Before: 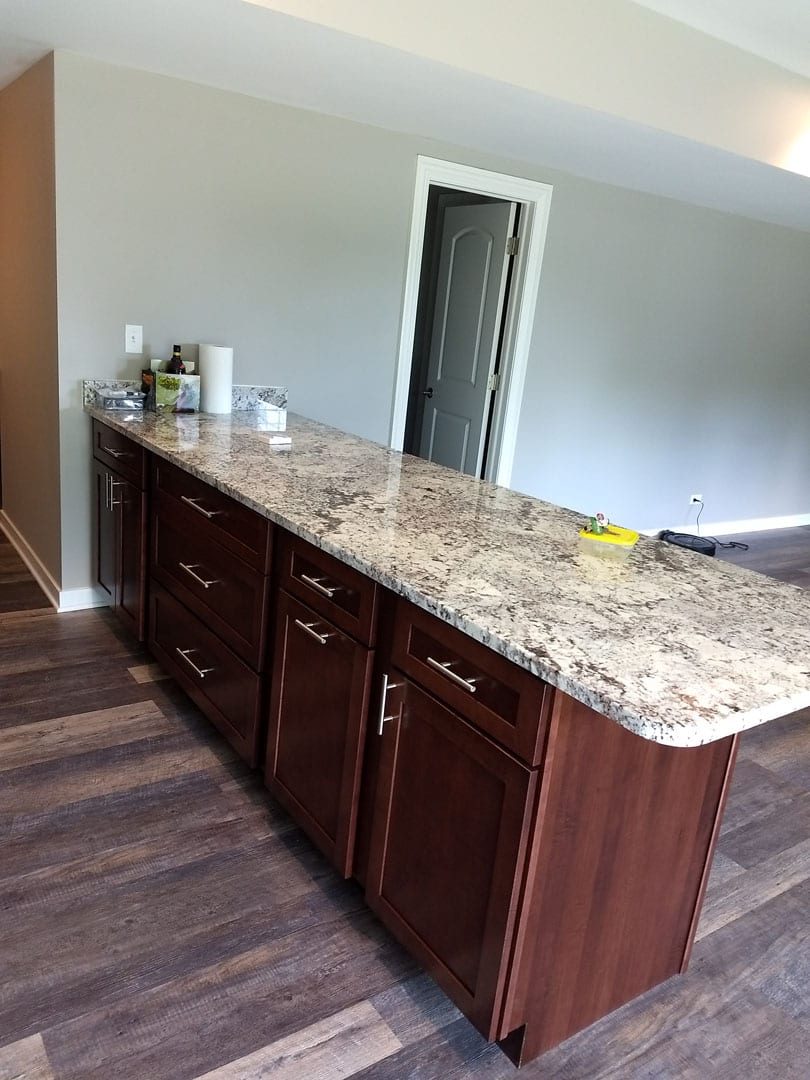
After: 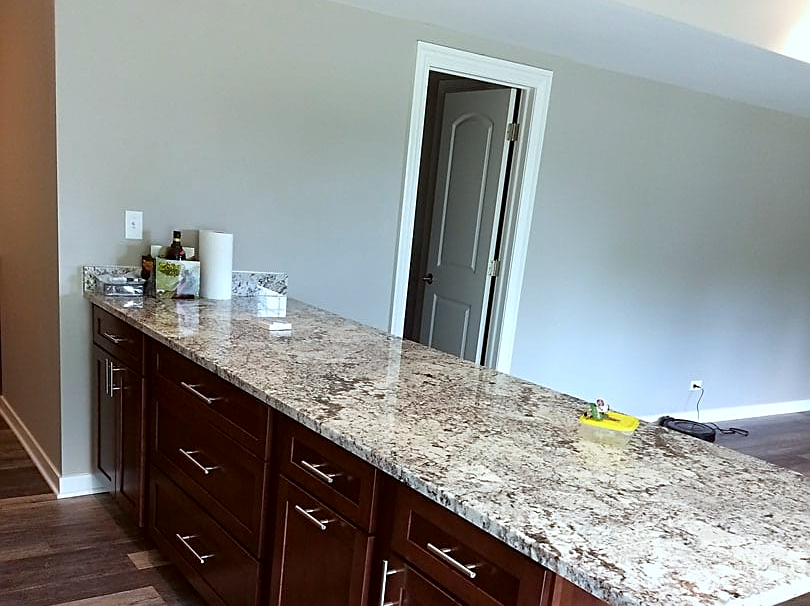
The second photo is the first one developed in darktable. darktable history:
sharpen: on, module defaults
color correction: highlights a* -3.28, highlights b* -6.24, shadows a* 3.1, shadows b* 5.19
crop and rotate: top 10.605%, bottom 33.274%
